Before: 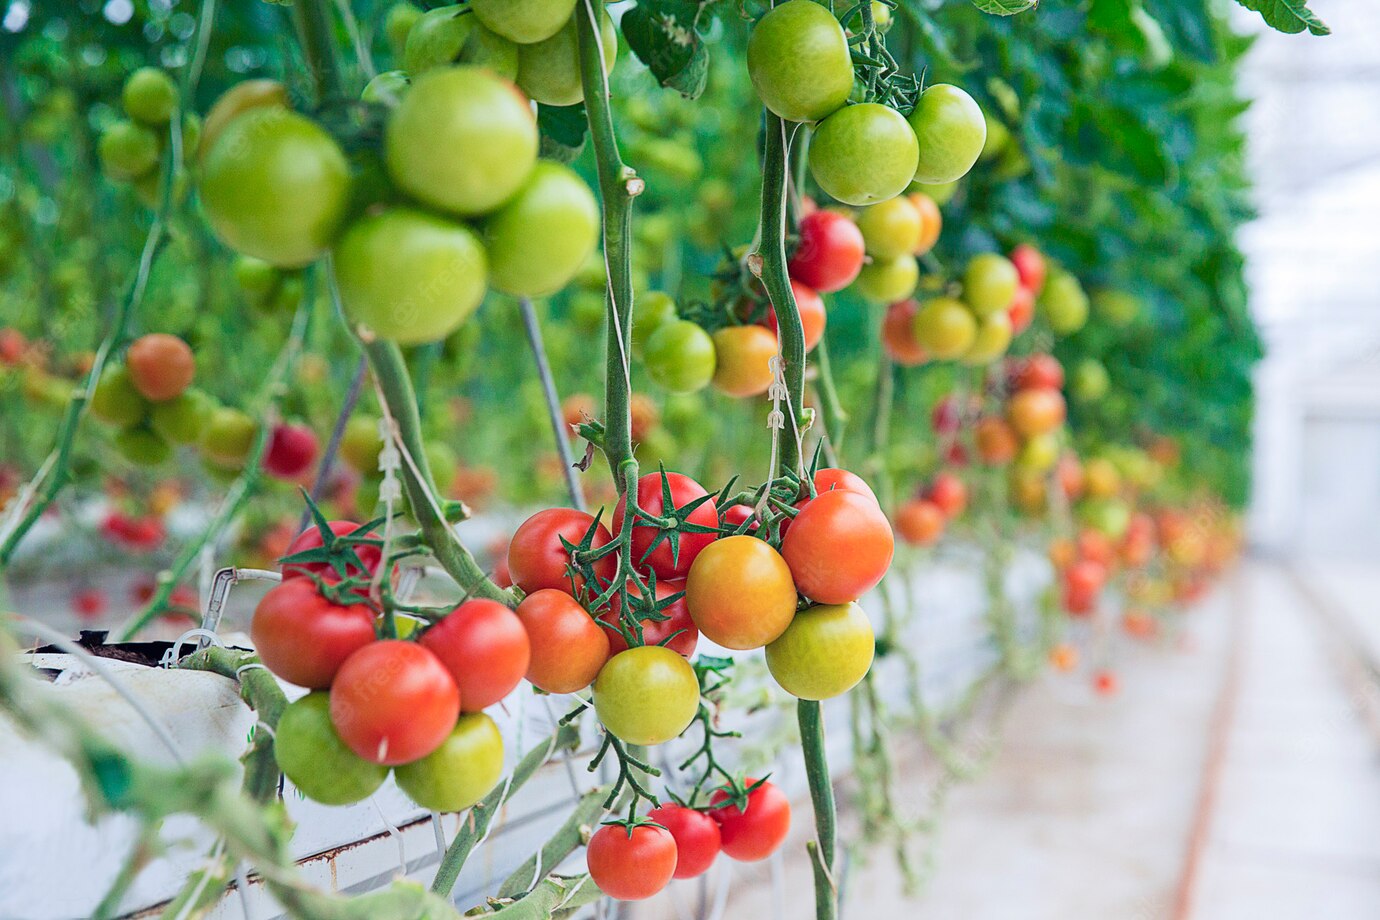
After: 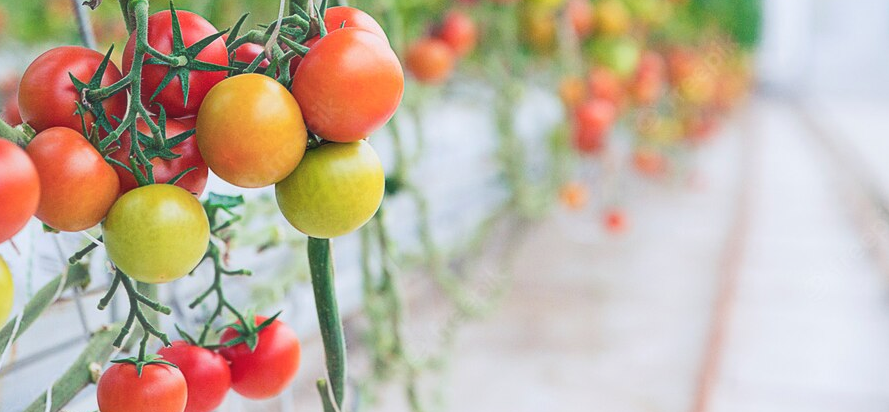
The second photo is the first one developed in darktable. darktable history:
crop and rotate: left 35.509%, top 50.238%, bottom 4.934%
haze removal: strength -0.1, adaptive false
